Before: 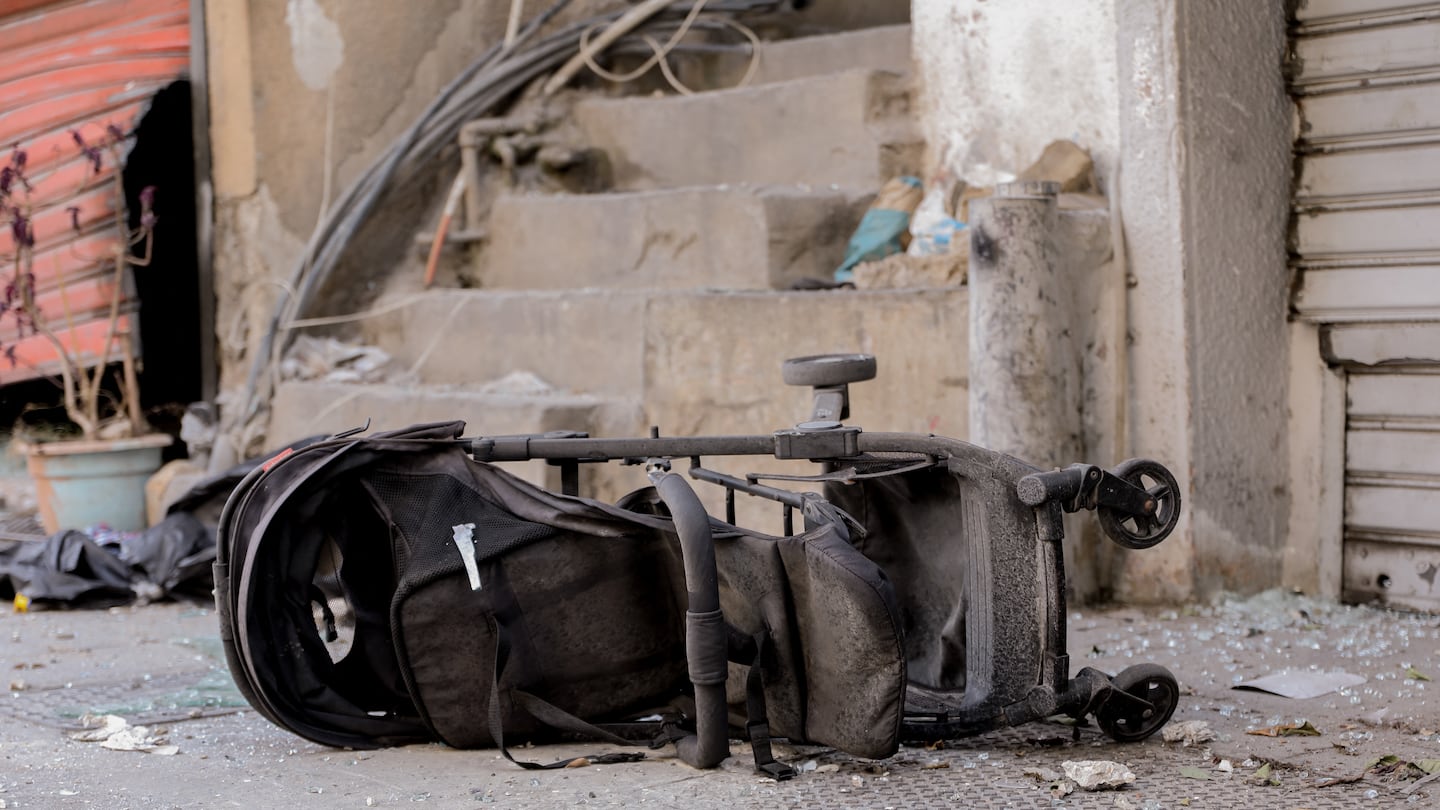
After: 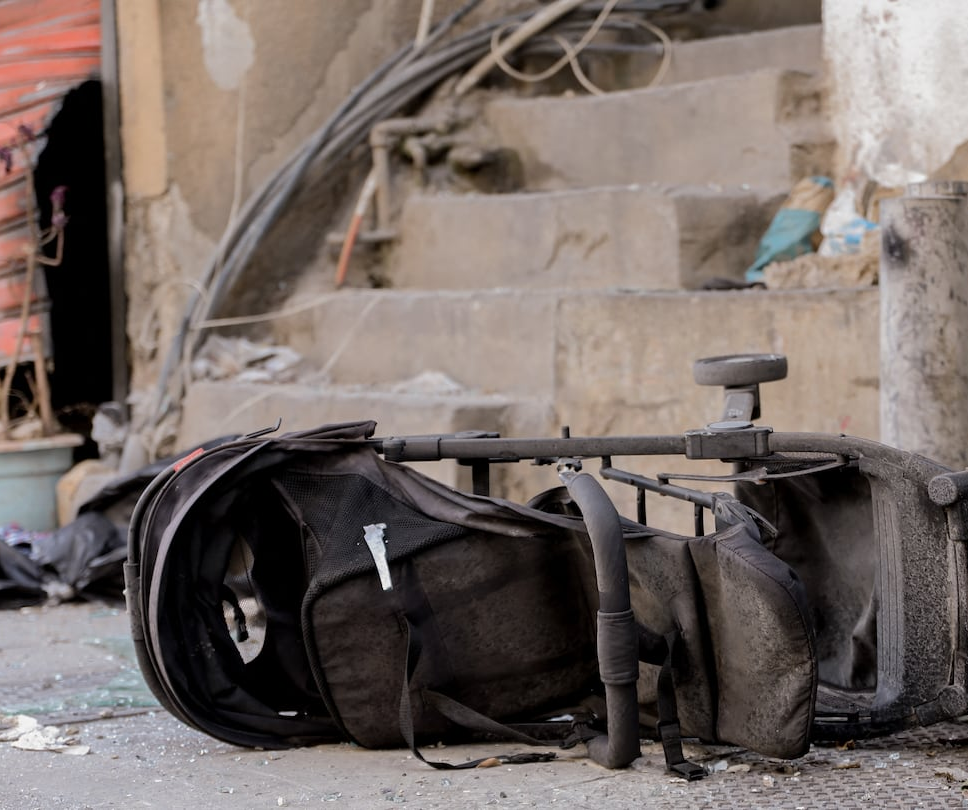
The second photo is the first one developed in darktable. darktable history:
vignetting: fall-off start 116.48%, fall-off radius 58.6%, brightness -0.223, saturation 0.141
crop and rotate: left 6.211%, right 26.51%
